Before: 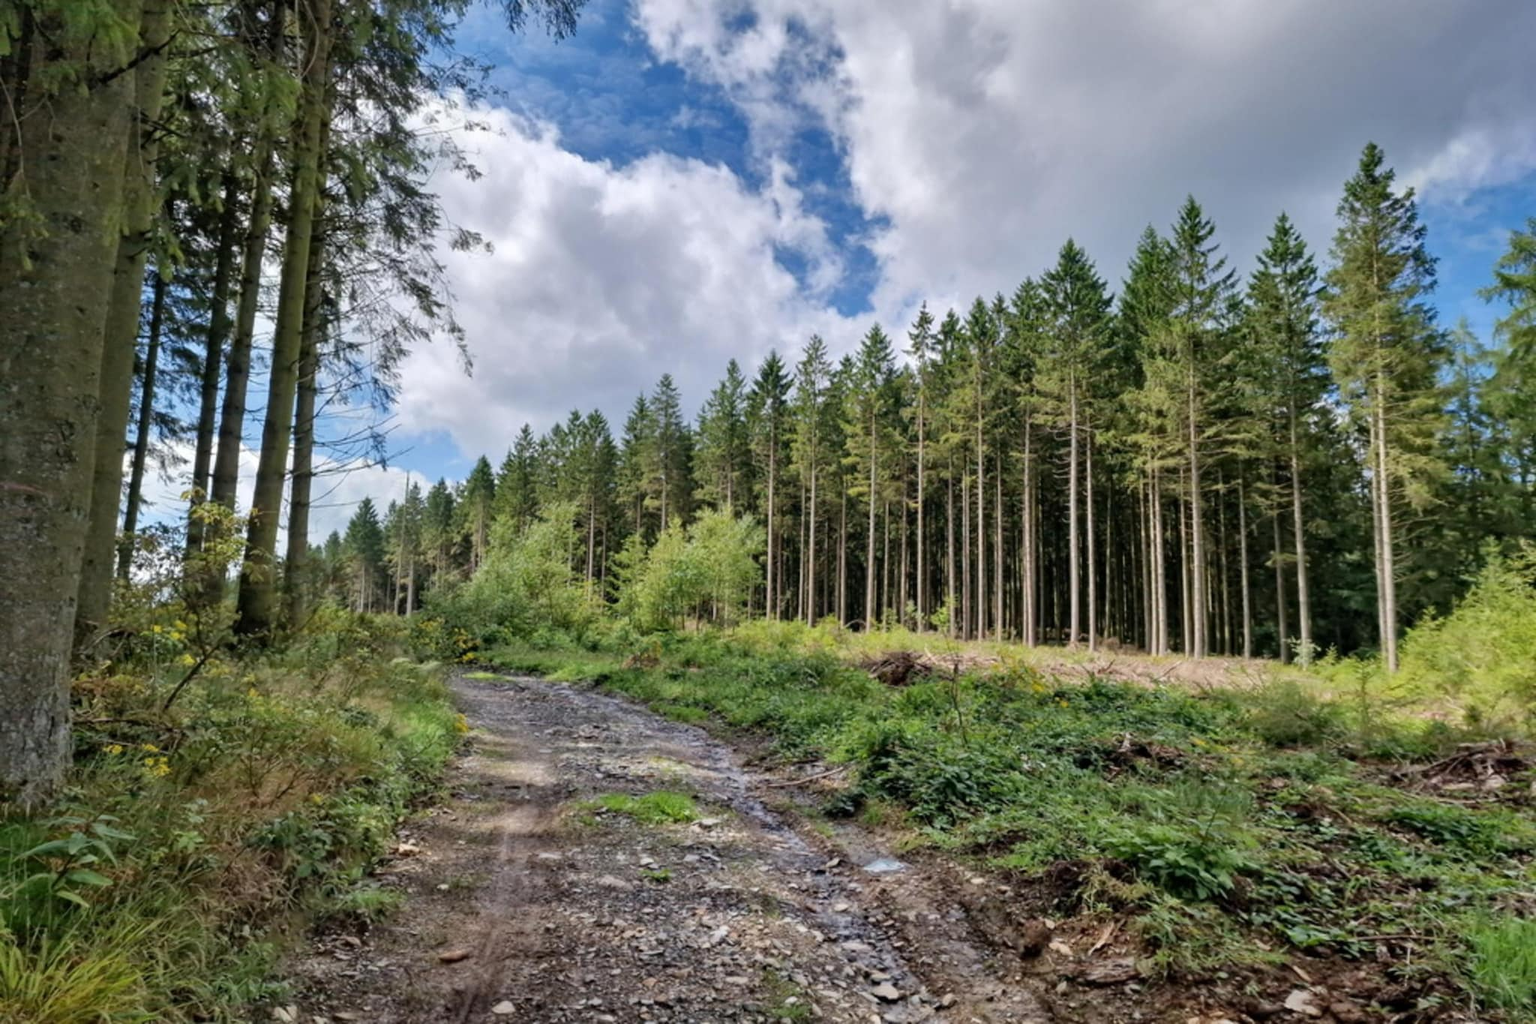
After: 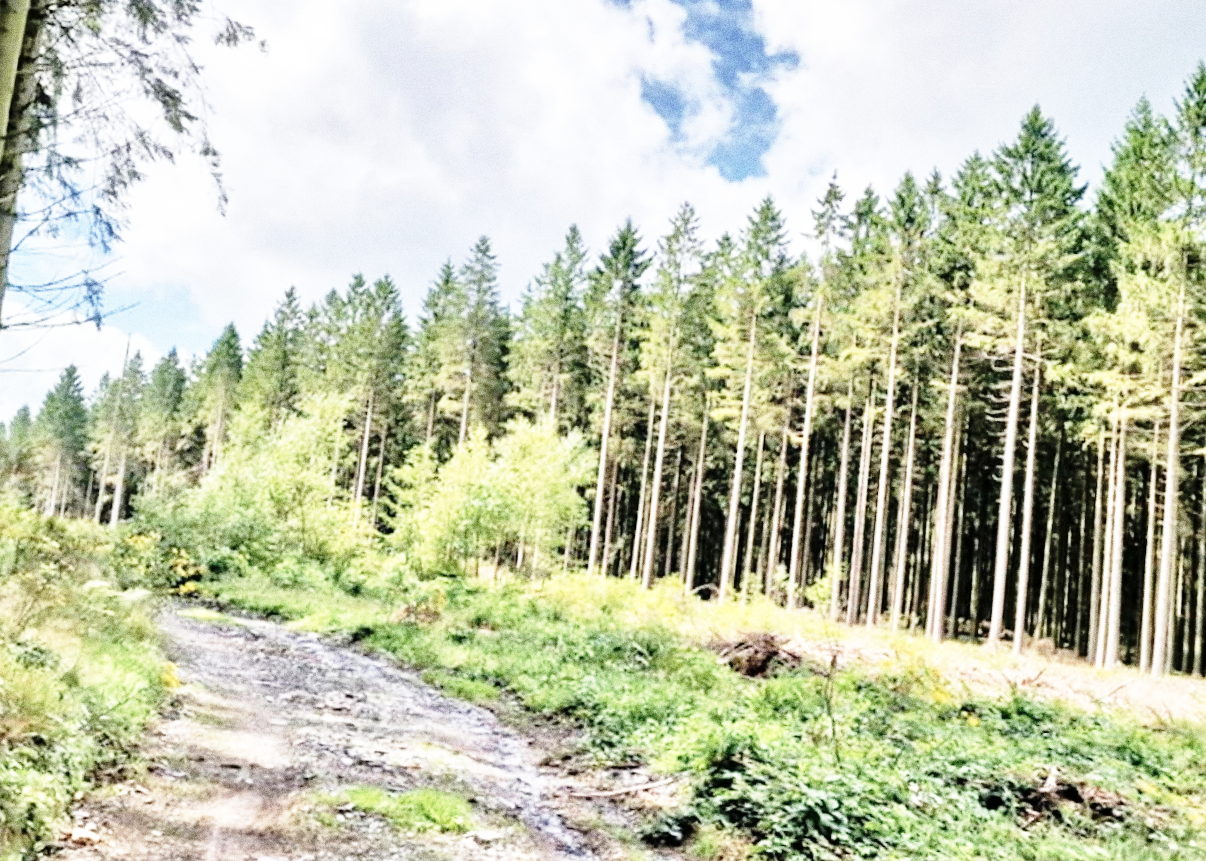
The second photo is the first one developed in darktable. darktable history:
crop and rotate: left 22.13%, top 22.054%, right 22.026%, bottom 22.102%
base curve: curves: ch0 [(0, 0) (0.026, 0.03) (0.109, 0.232) (0.351, 0.748) (0.669, 0.968) (1, 1)], preserve colors none
rotate and perspective: rotation 5.12°, automatic cropping off
tone equalizer: -7 EV 0.15 EV, -6 EV 0.6 EV, -5 EV 1.15 EV, -4 EV 1.33 EV, -3 EV 1.15 EV, -2 EV 0.6 EV, -1 EV 0.15 EV, mask exposure compensation -0.5 EV
contrast brightness saturation: contrast 0.1, saturation -0.3
grain: coarseness 0.09 ISO, strength 40%
